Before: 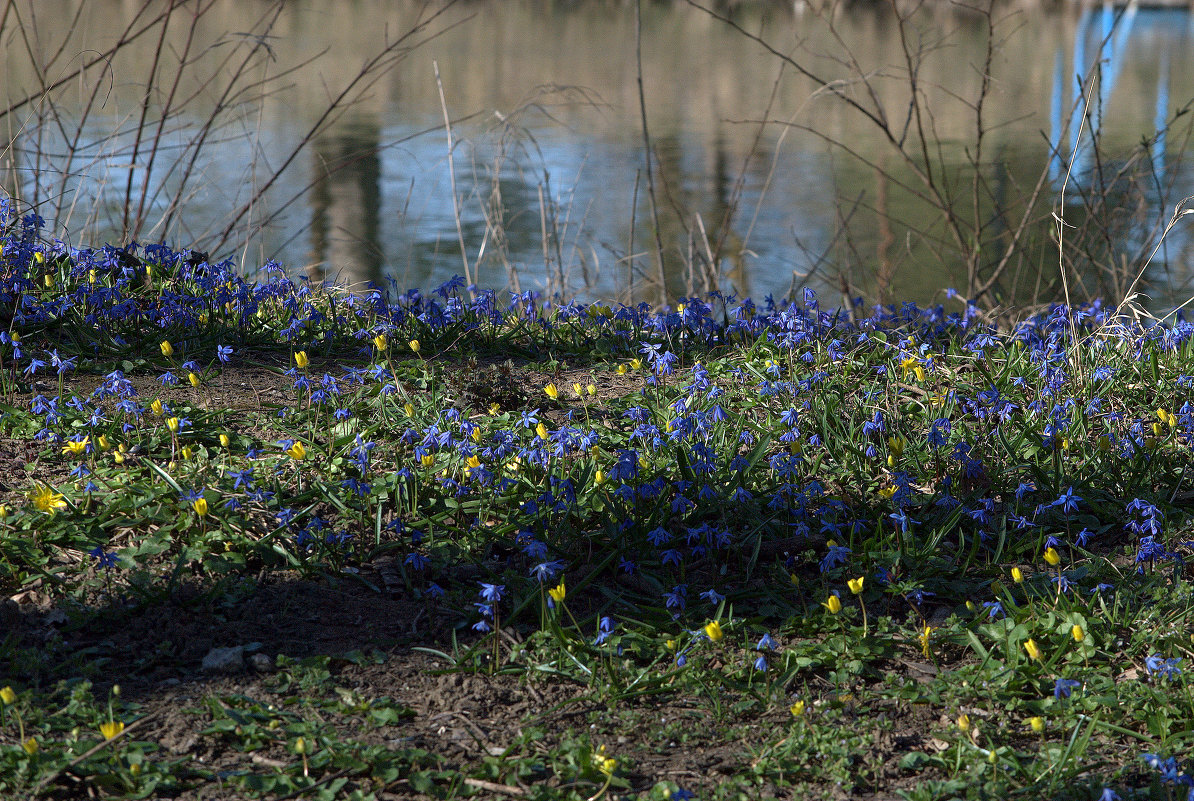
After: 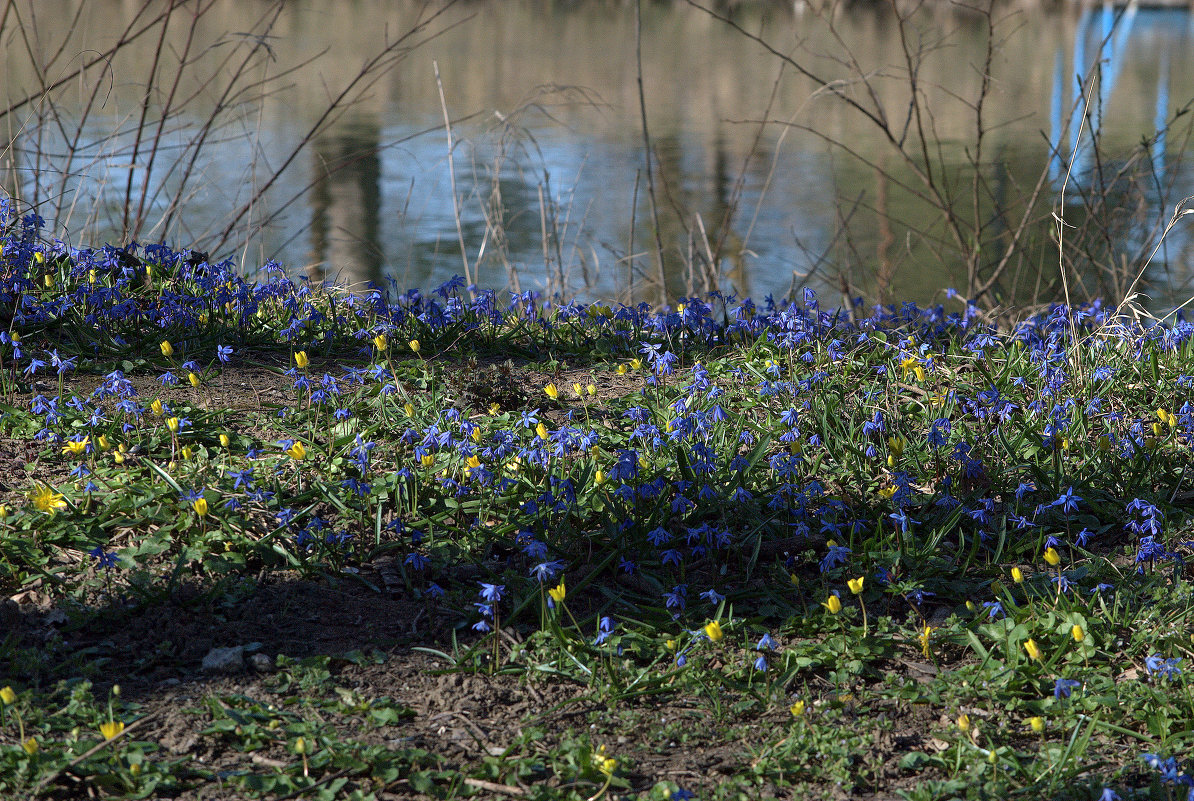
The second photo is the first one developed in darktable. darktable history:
shadows and highlights: shadows 36.76, highlights -27.17, soften with gaussian
